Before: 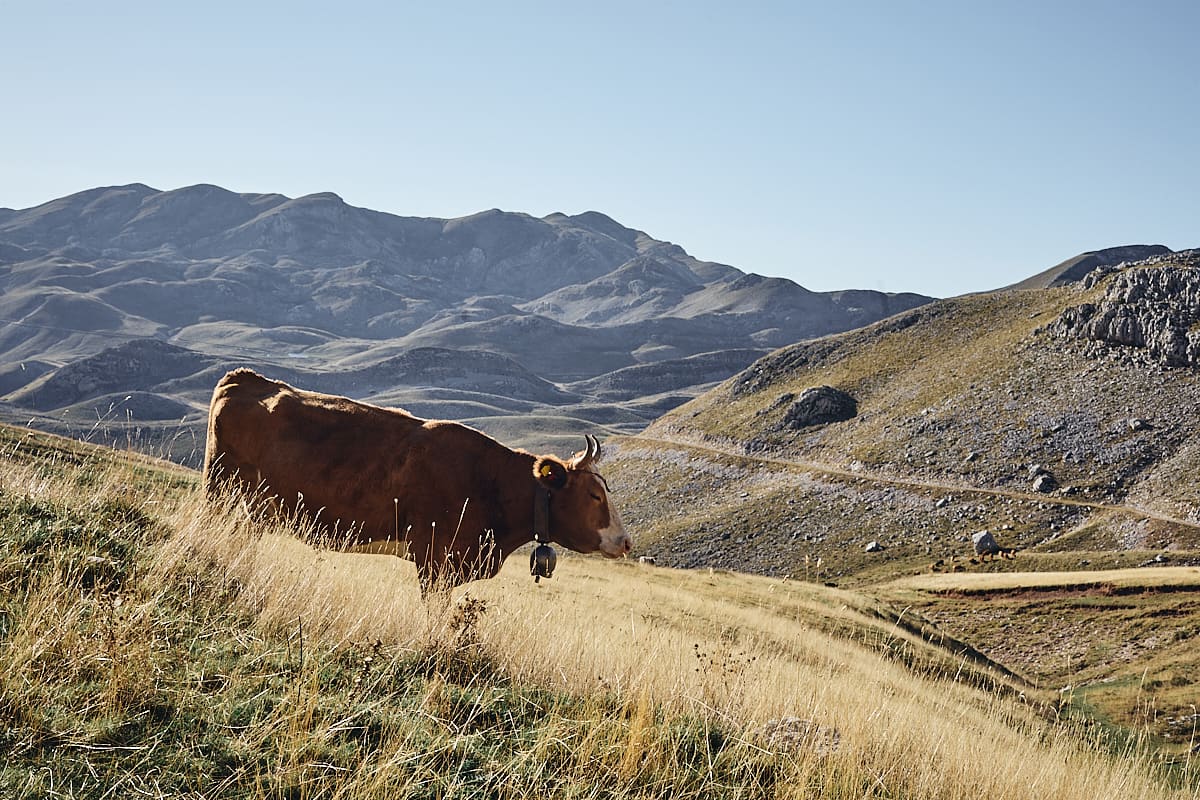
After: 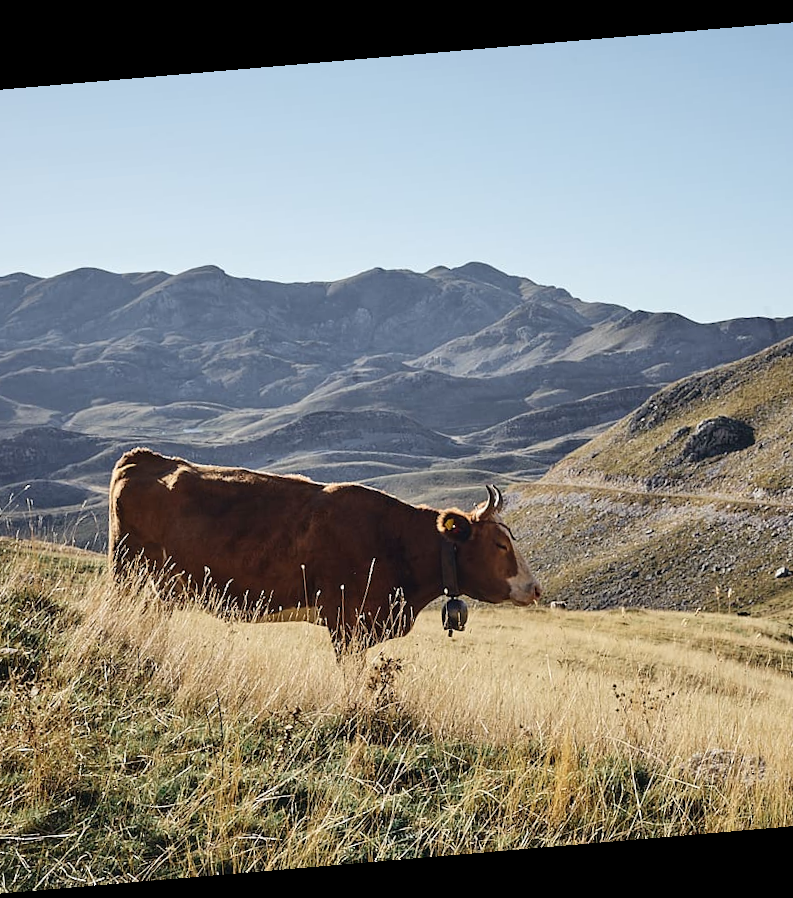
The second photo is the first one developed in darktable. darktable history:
crop: left 10.644%, right 26.528%
rotate and perspective: rotation -4.86°, automatic cropping off
